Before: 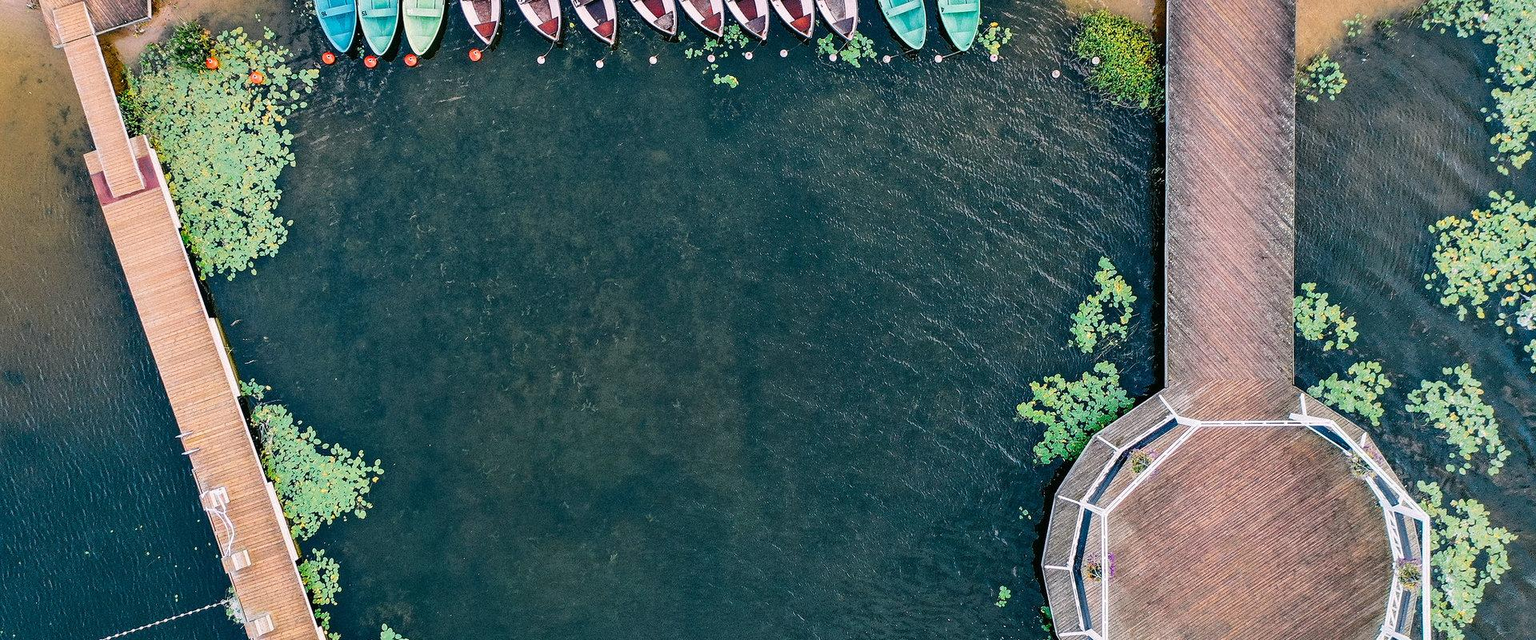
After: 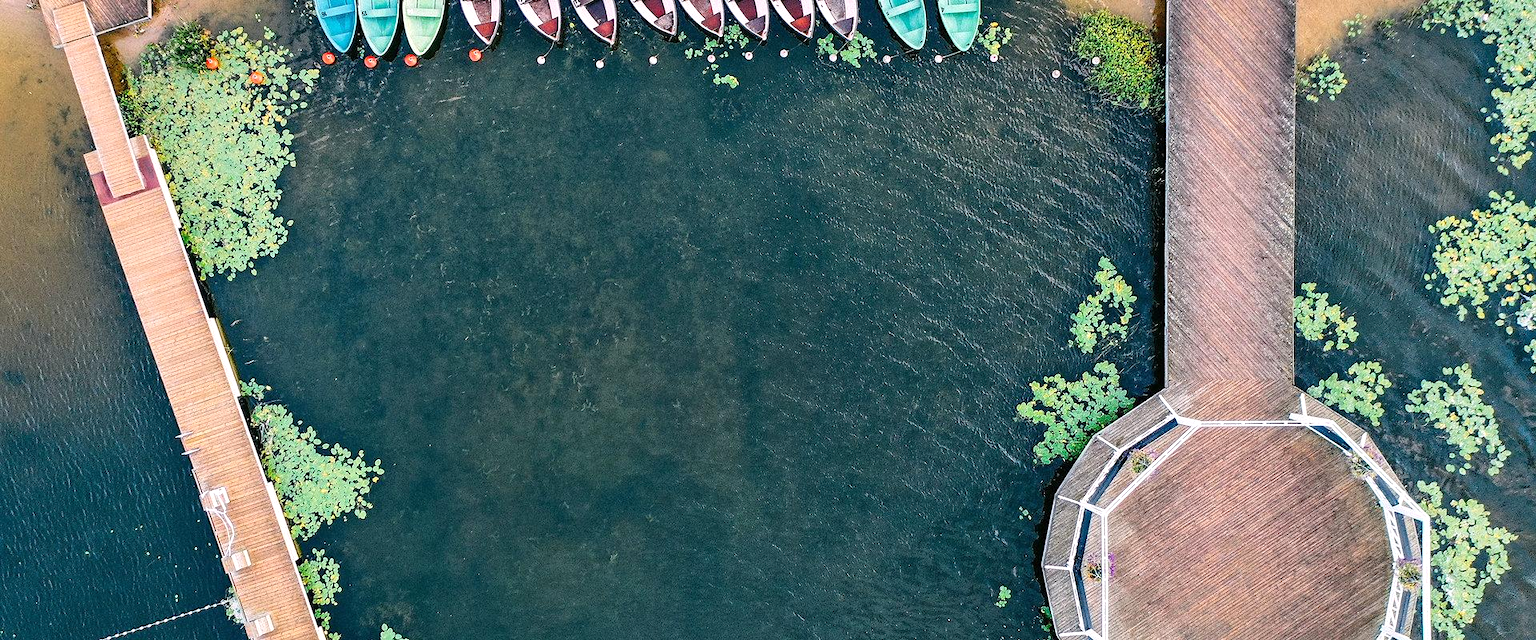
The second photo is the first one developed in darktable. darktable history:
exposure: exposure 0.292 EV, compensate highlight preservation false
